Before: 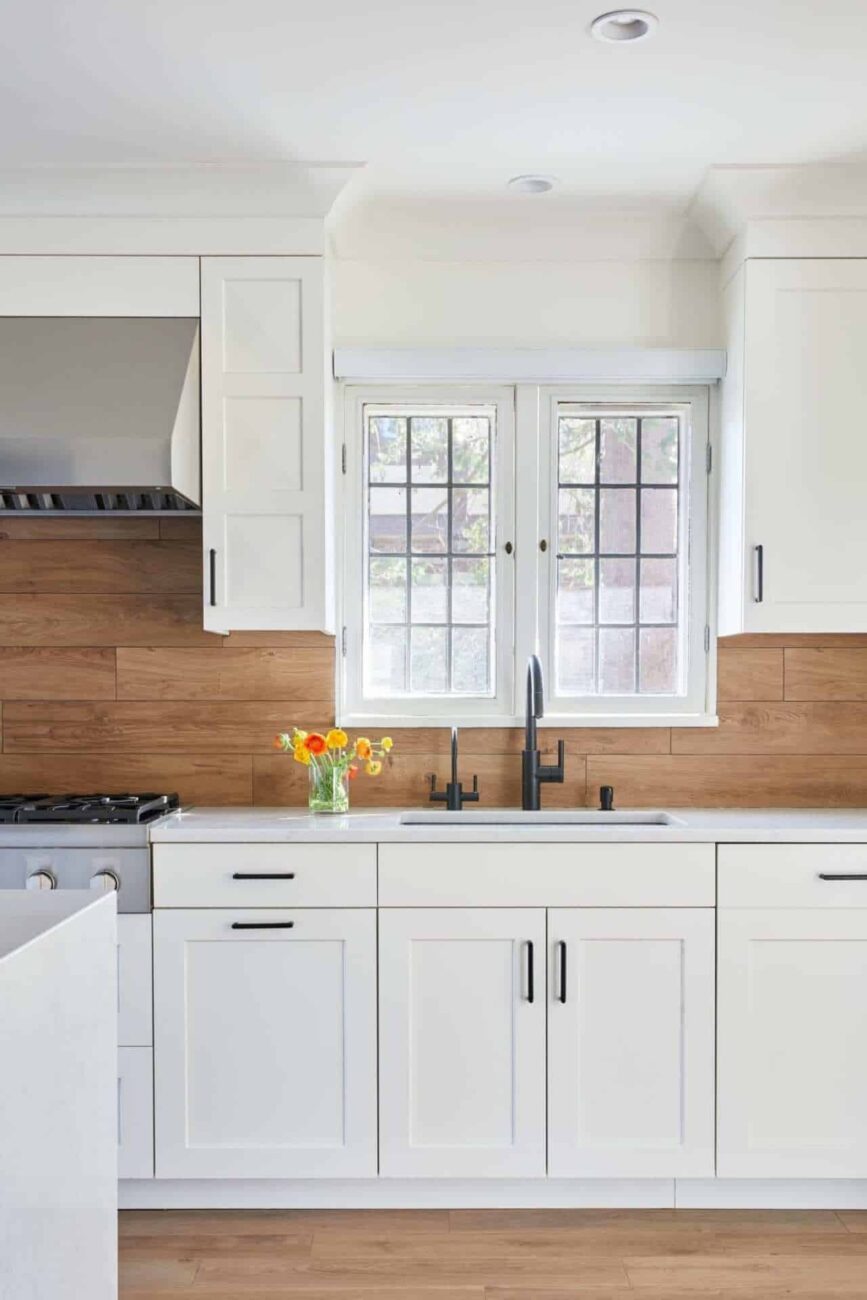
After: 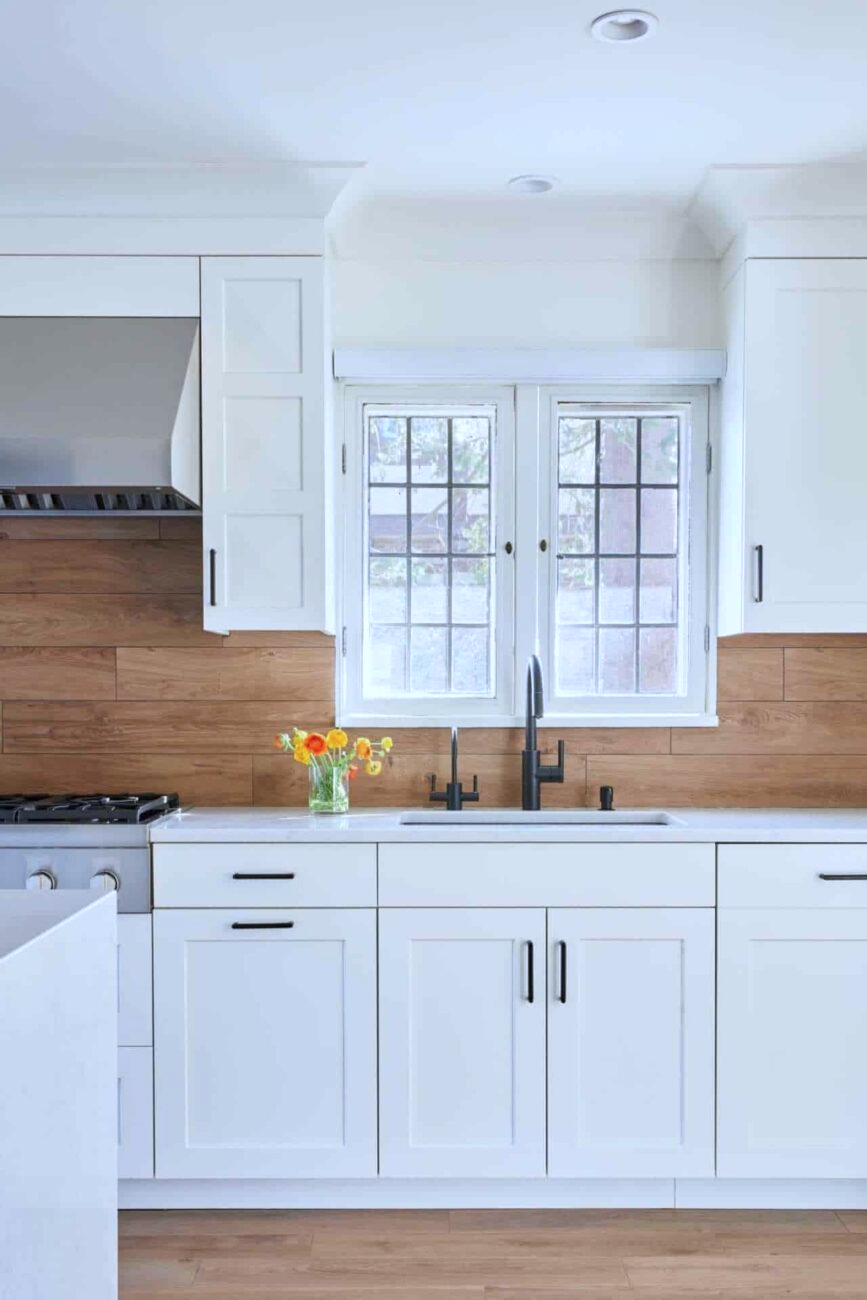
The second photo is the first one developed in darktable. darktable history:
color calibration: illuminant as shot in camera, x 0.369, y 0.376, temperature 4325.67 K
